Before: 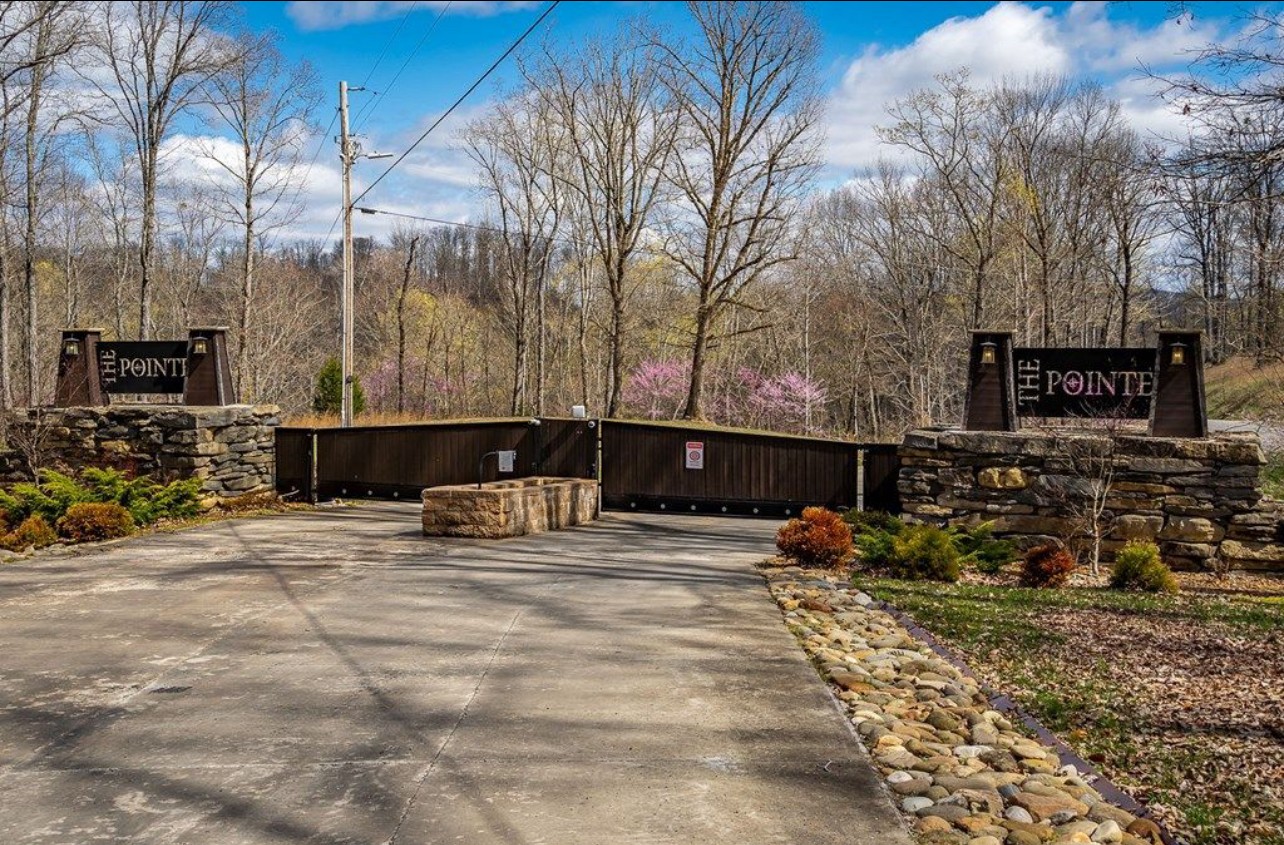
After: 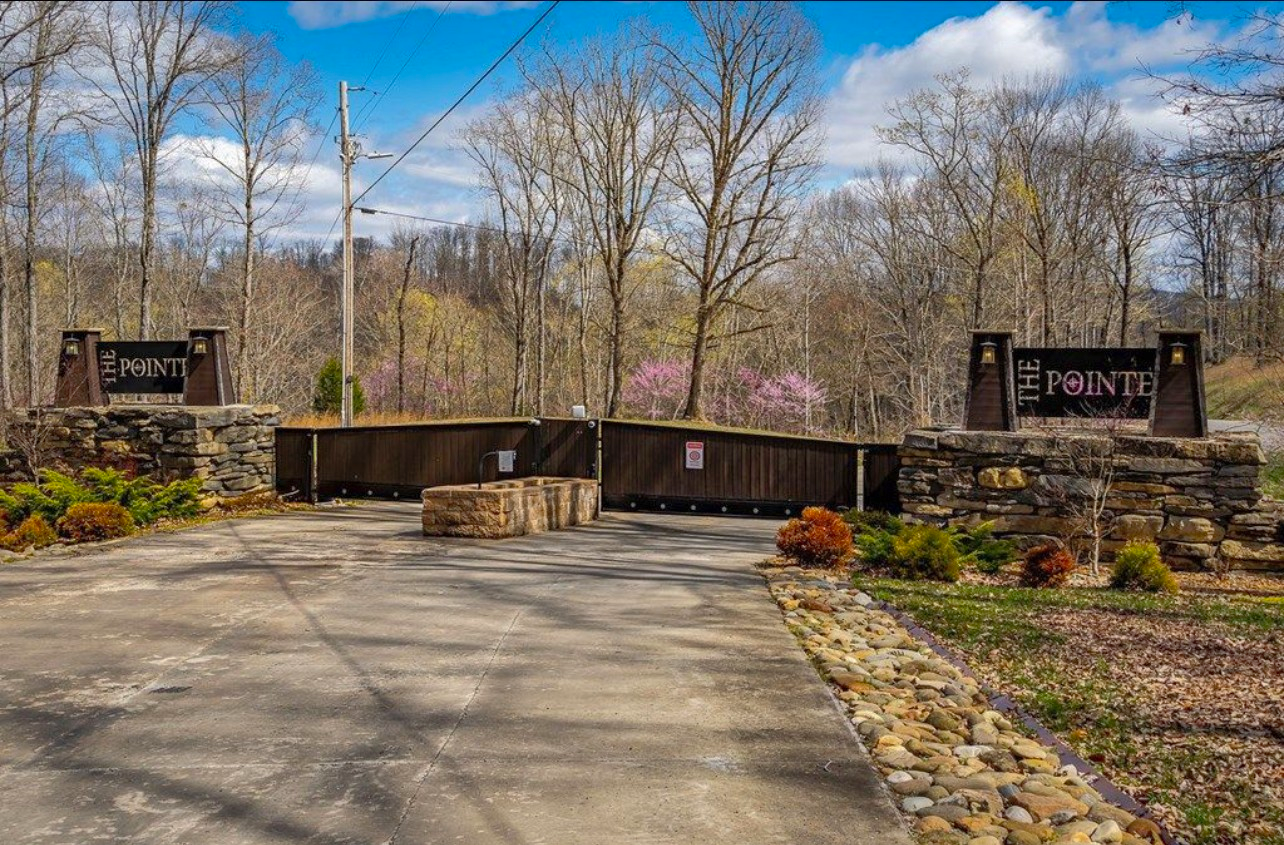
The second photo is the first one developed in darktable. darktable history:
color balance: output saturation 110%
shadows and highlights: on, module defaults
